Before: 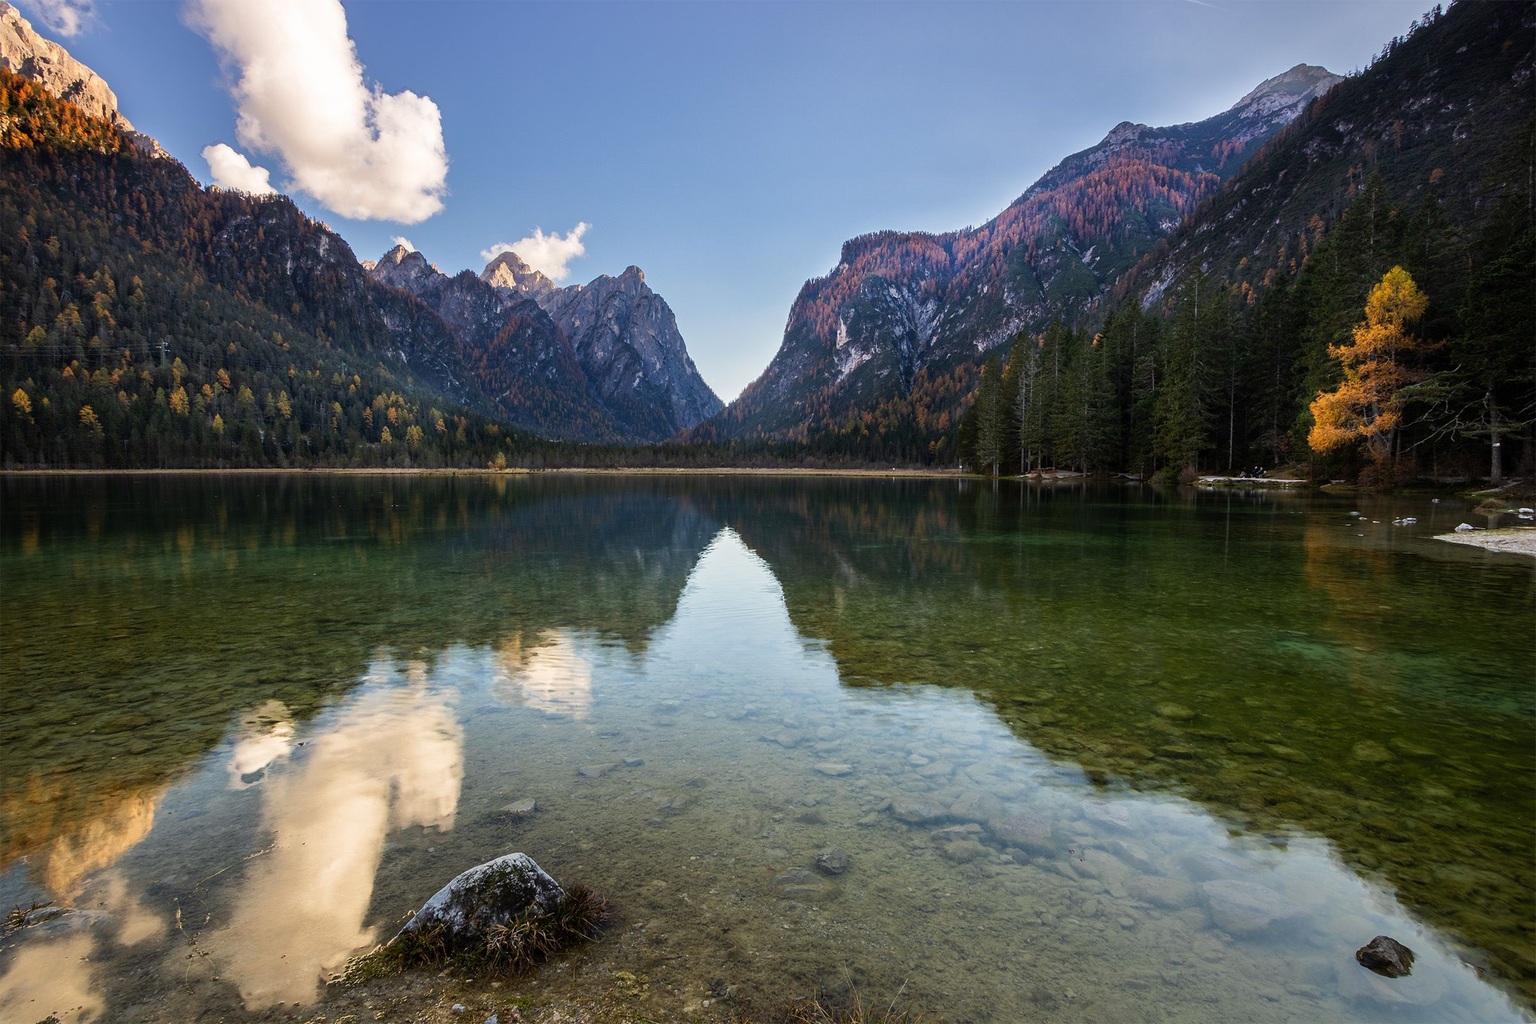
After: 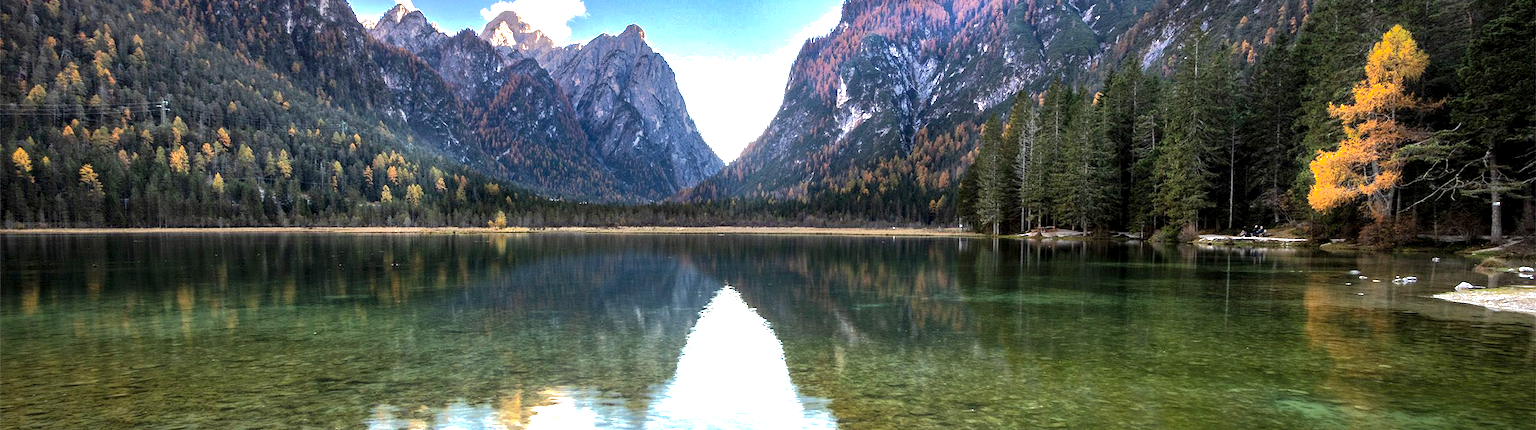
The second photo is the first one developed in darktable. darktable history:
crop and rotate: top 23.596%, bottom 34.339%
exposure: black level correction 0, exposure 1 EV, compensate exposure bias true, compensate highlight preservation false
local contrast: highlights 197%, shadows 121%, detail 139%, midtone range 0.259
shadows and highlights: shadows 38.69, highlights -74.04
